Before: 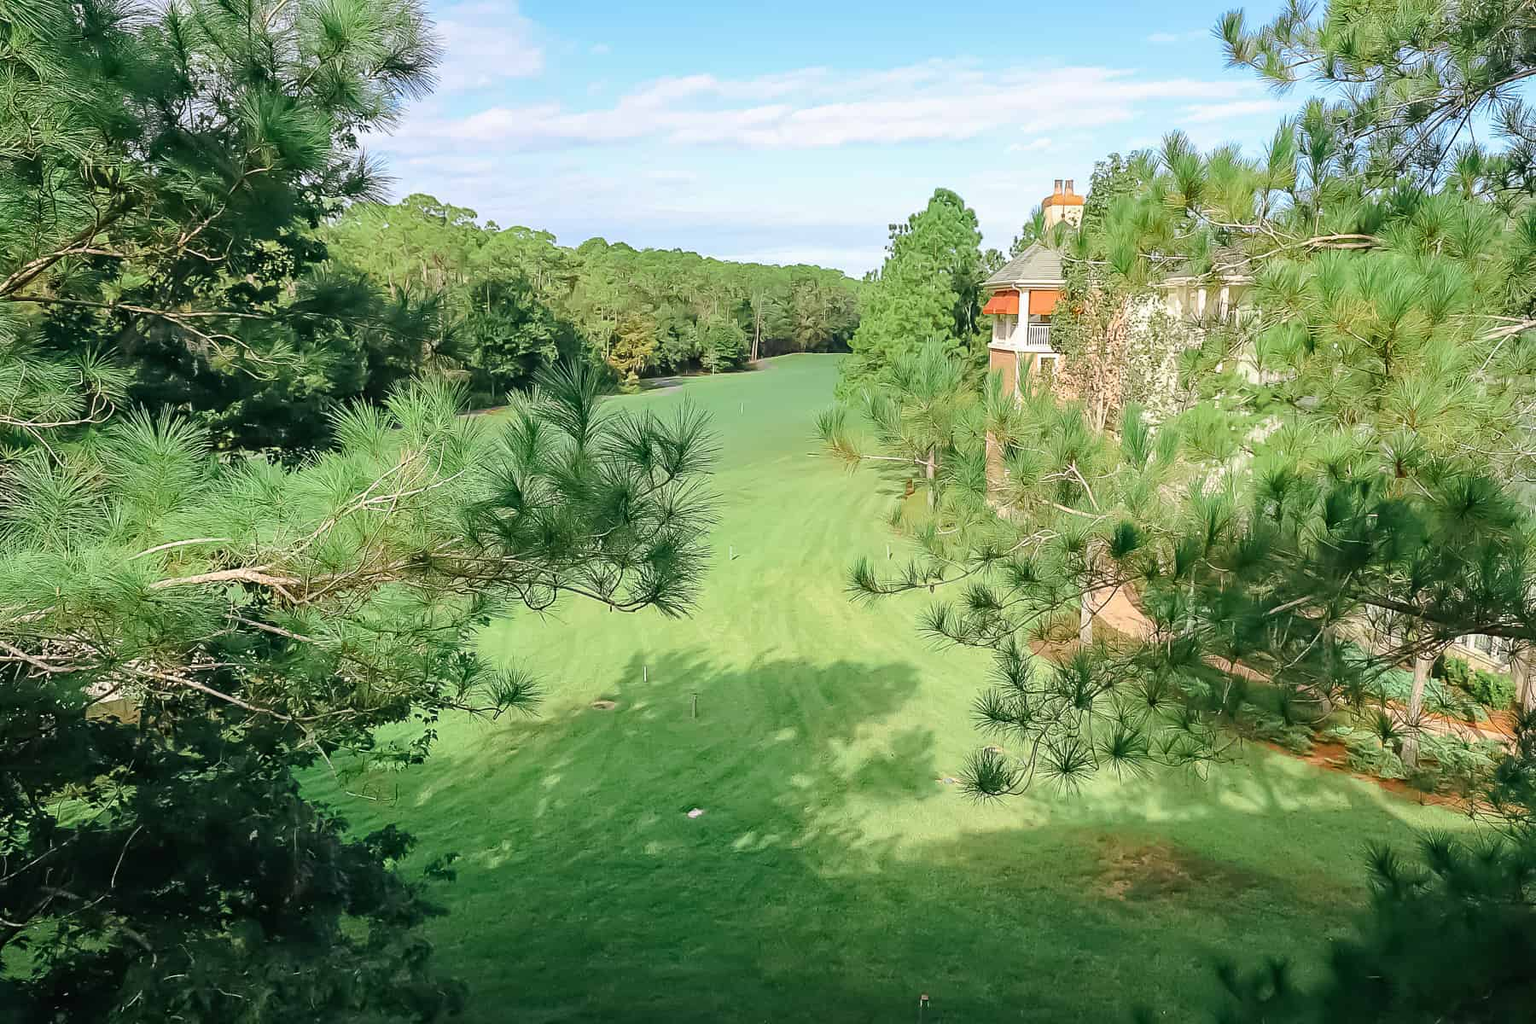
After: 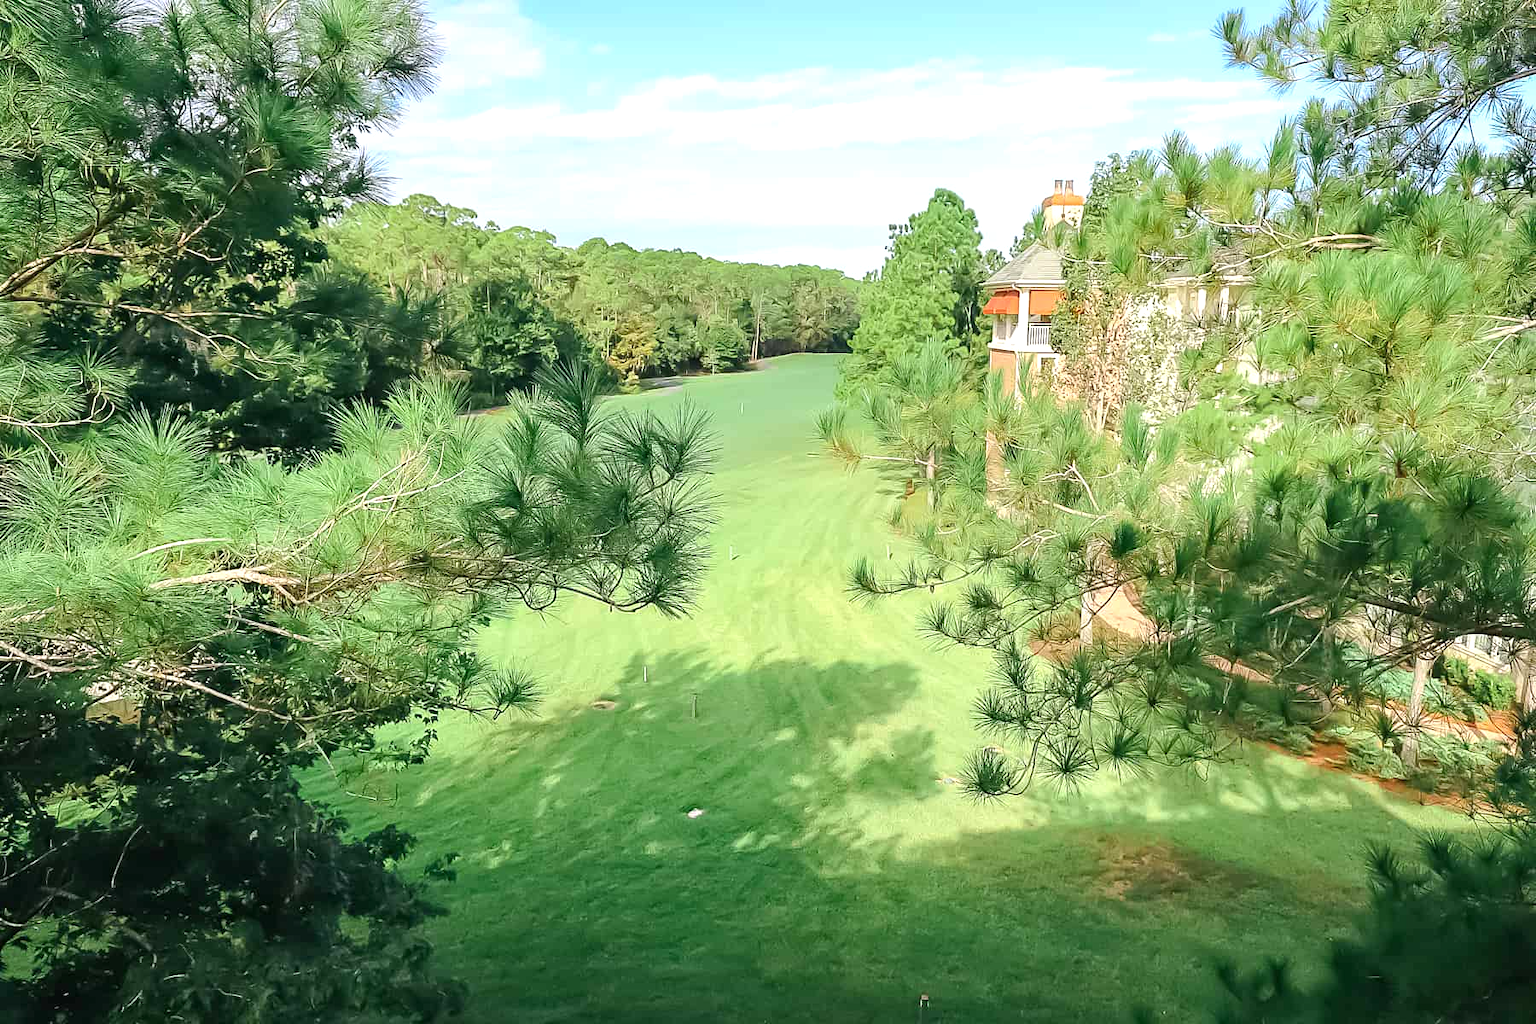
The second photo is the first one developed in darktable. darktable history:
exposure: exposure 0.424 EV, compensate highlight preservation false
